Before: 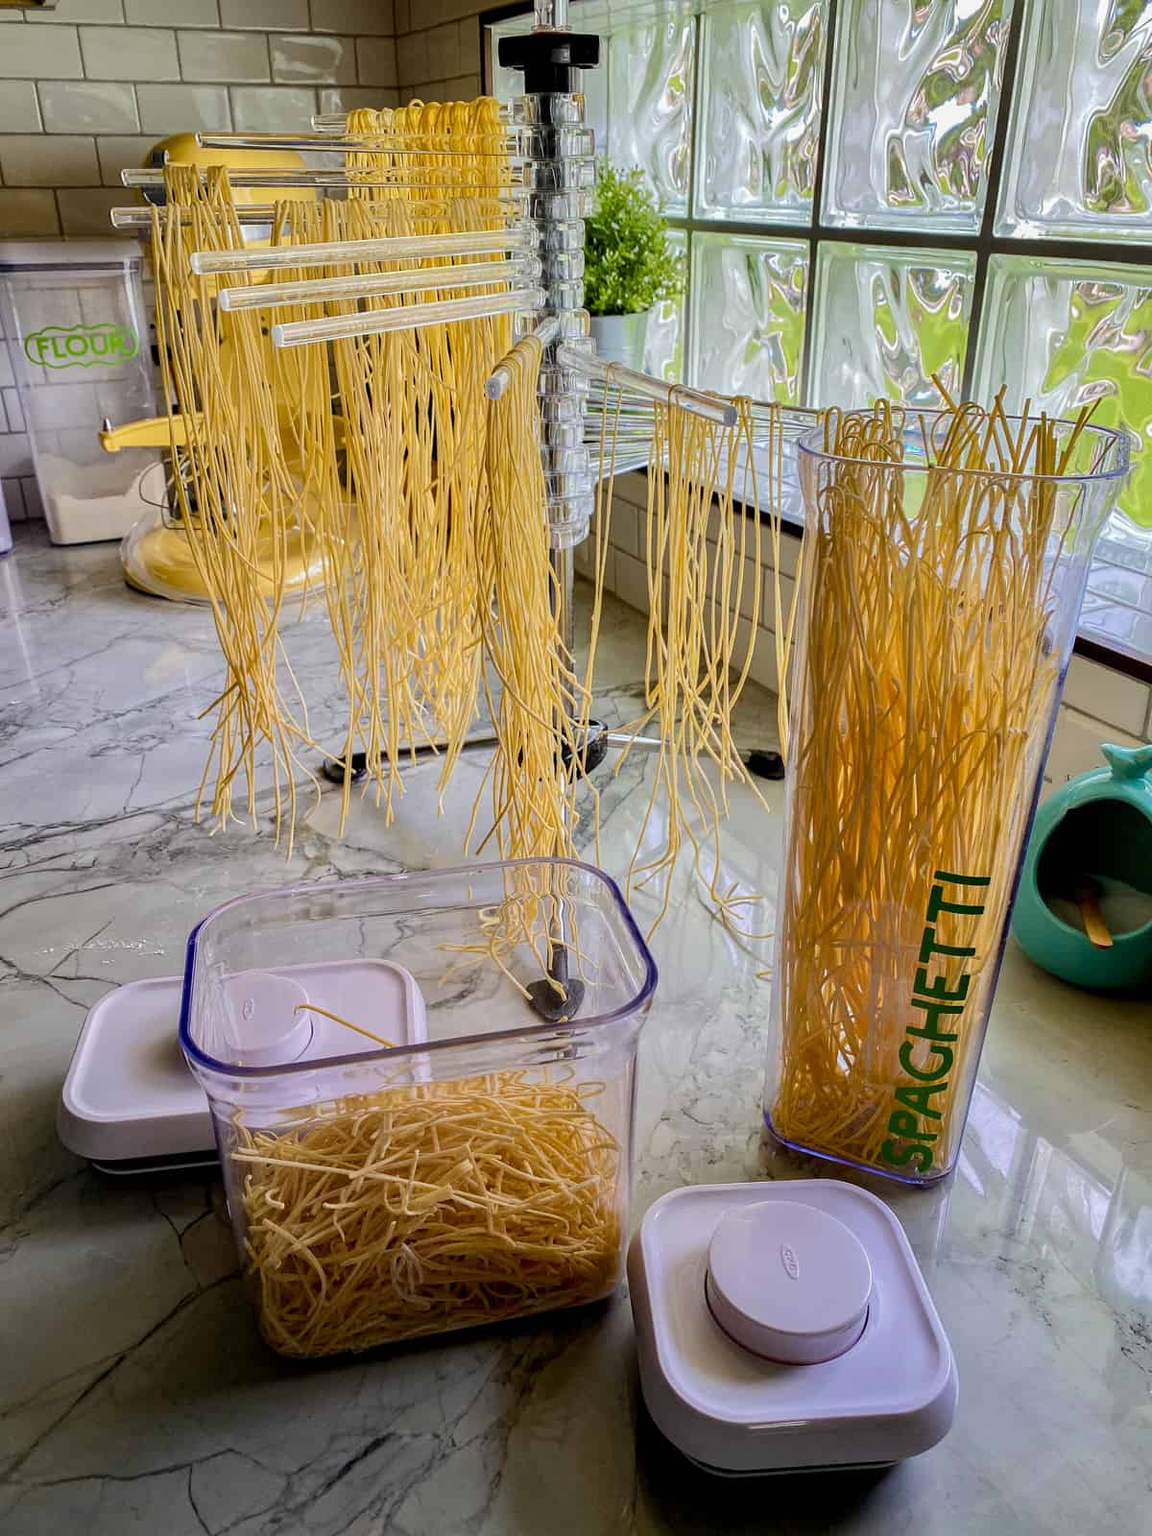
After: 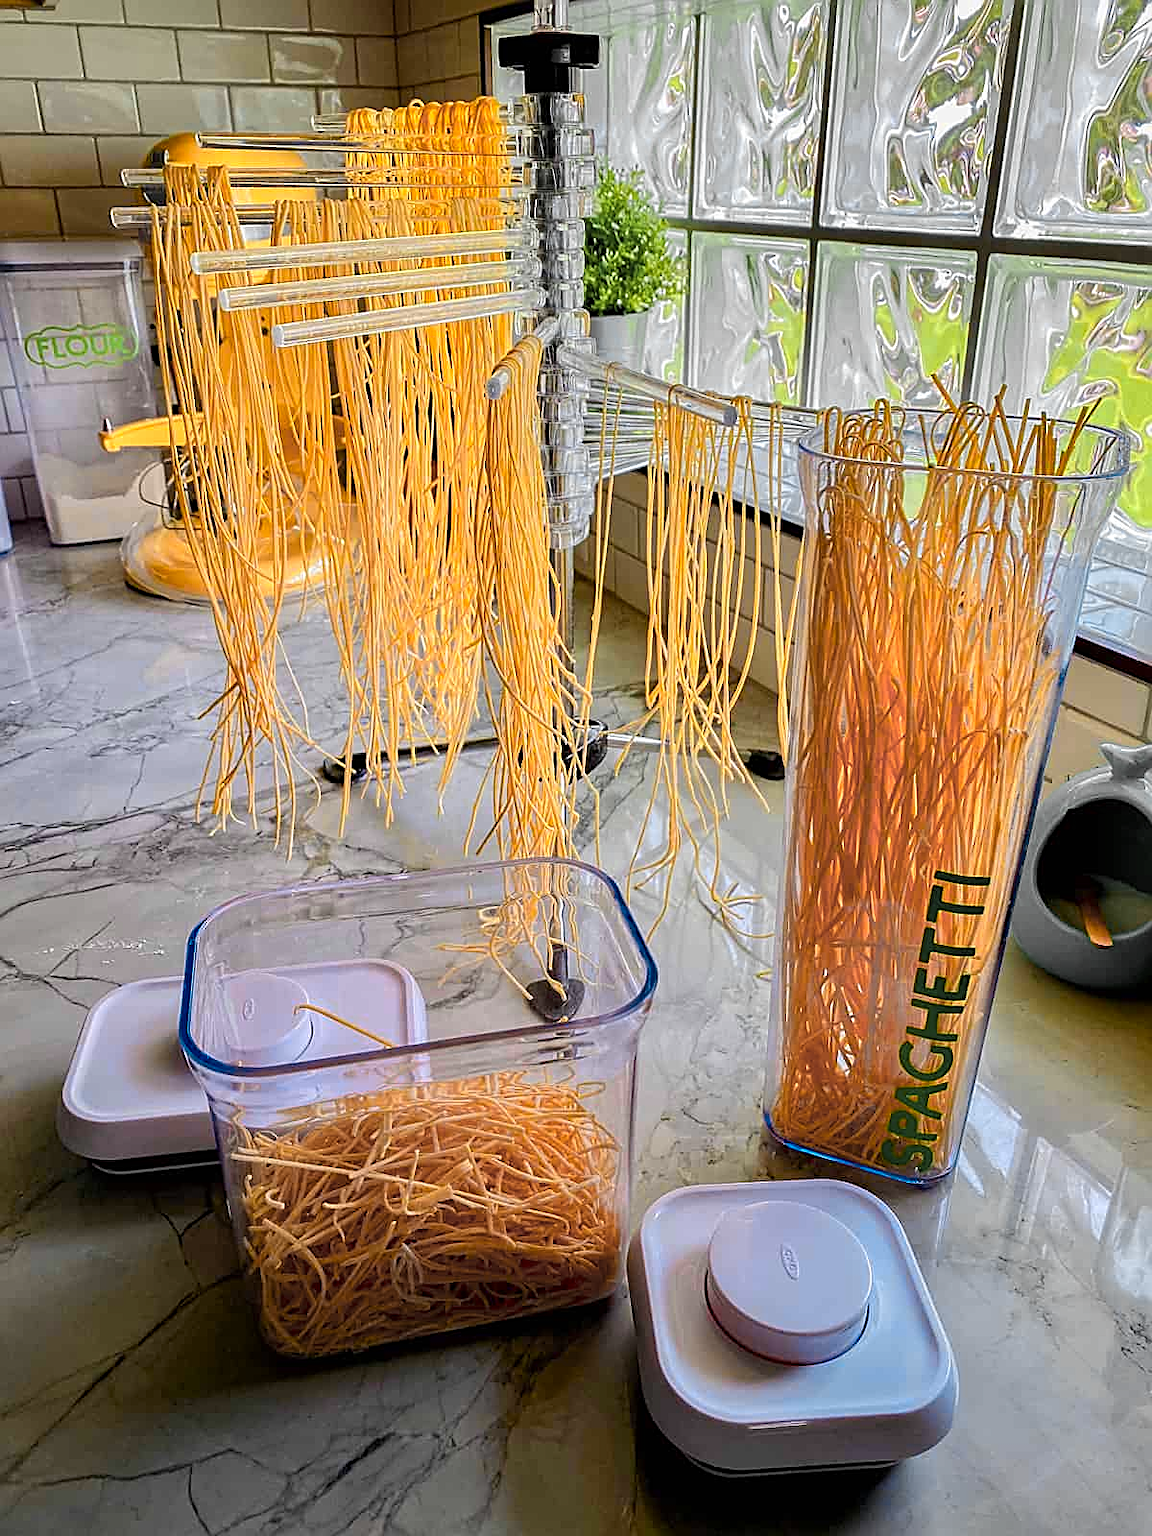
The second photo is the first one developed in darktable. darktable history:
color zones: curves: ch0 [(0.257, 0.558) (0.75, 0.565)]; ch1 [(0.004, 0.857) (0.14, 0.416) (0.257, 0.695) (0.442, 0.032) (0.736, 0.266) (0.891, 0.741)]; ch2 [(0, 0.623) (0.112, 0.436) (0.271, 0.474) (0.516, 0.64) (0.743, 0.286)]
sharpen: amount 0.736
